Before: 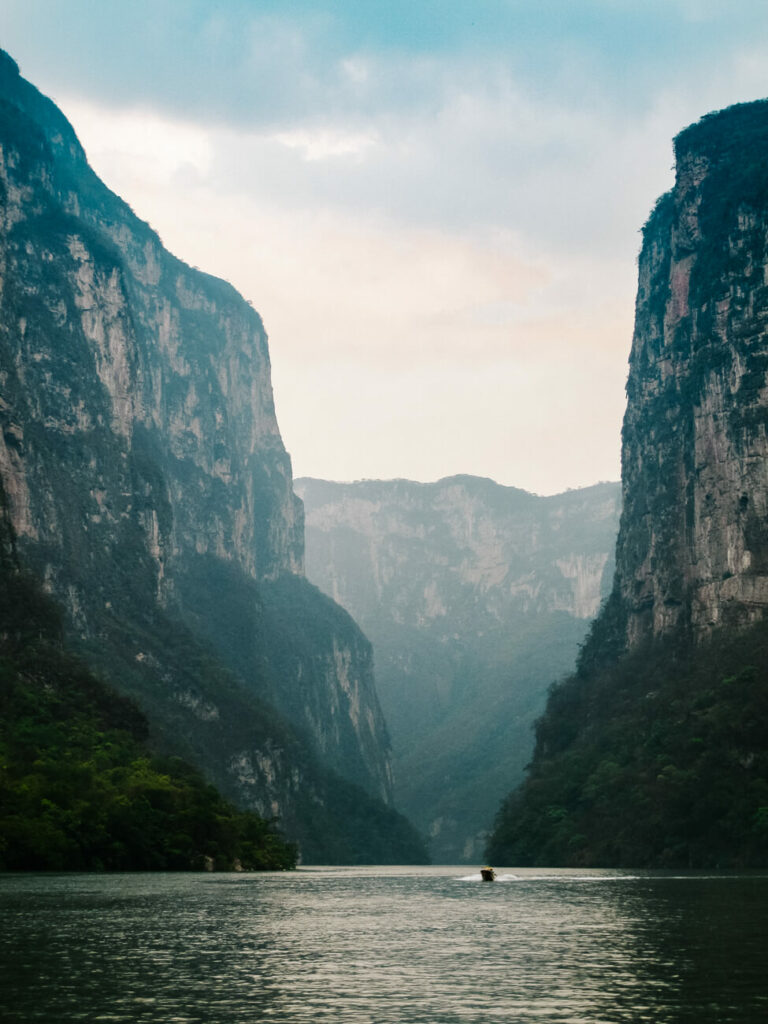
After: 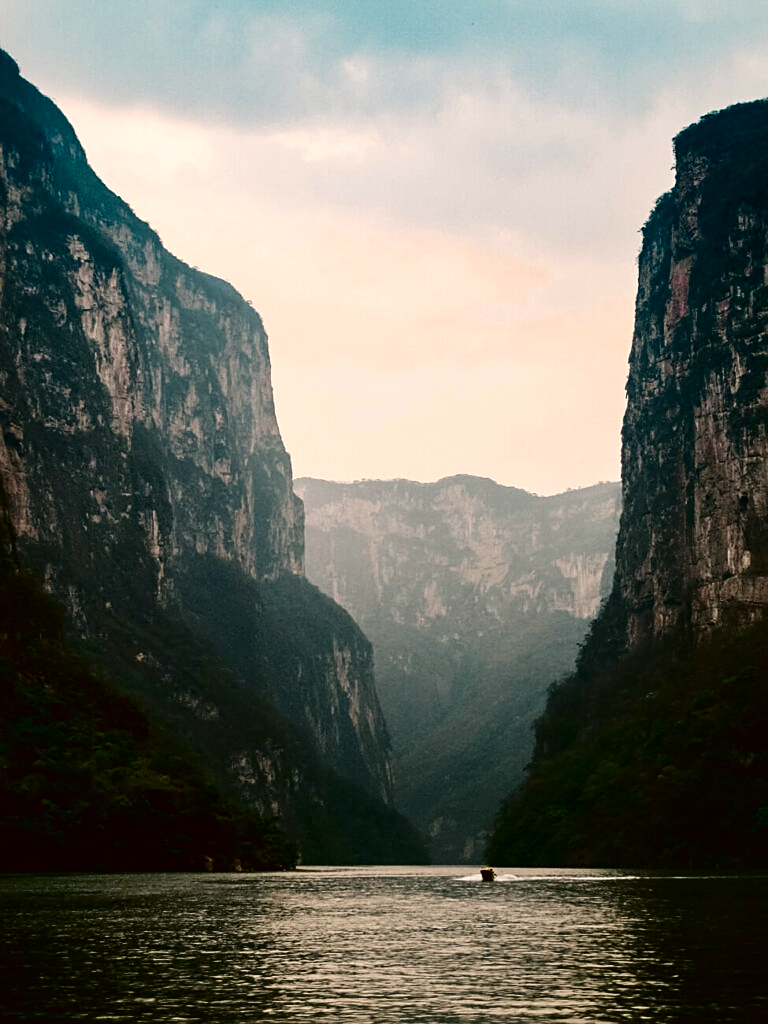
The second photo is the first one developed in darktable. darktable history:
sharpen: on, module defaults
contrast brightness saturation: contrast 0.22, brightness -0.19, saturation 0.24
color correction: highlights a* 6.27, highlights b* 8.19, shadows a* 5.94, shadows b* 7.23, saturation 0.9
